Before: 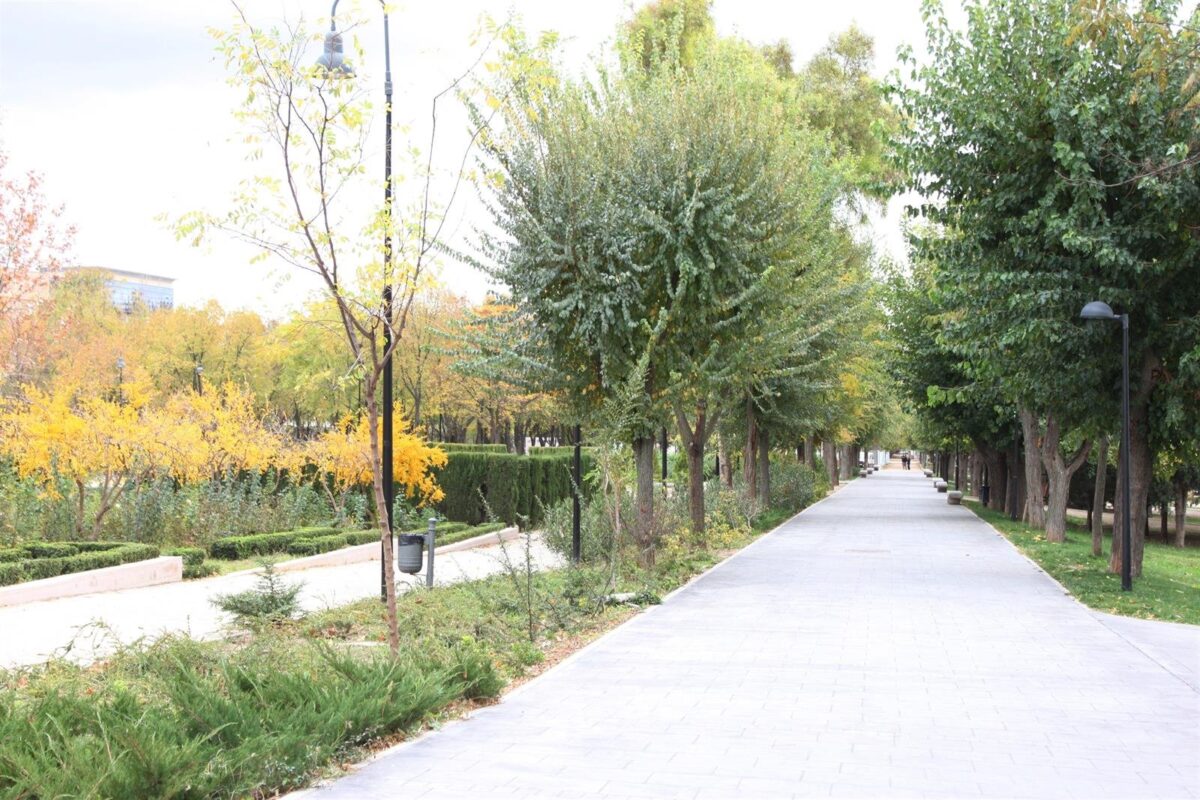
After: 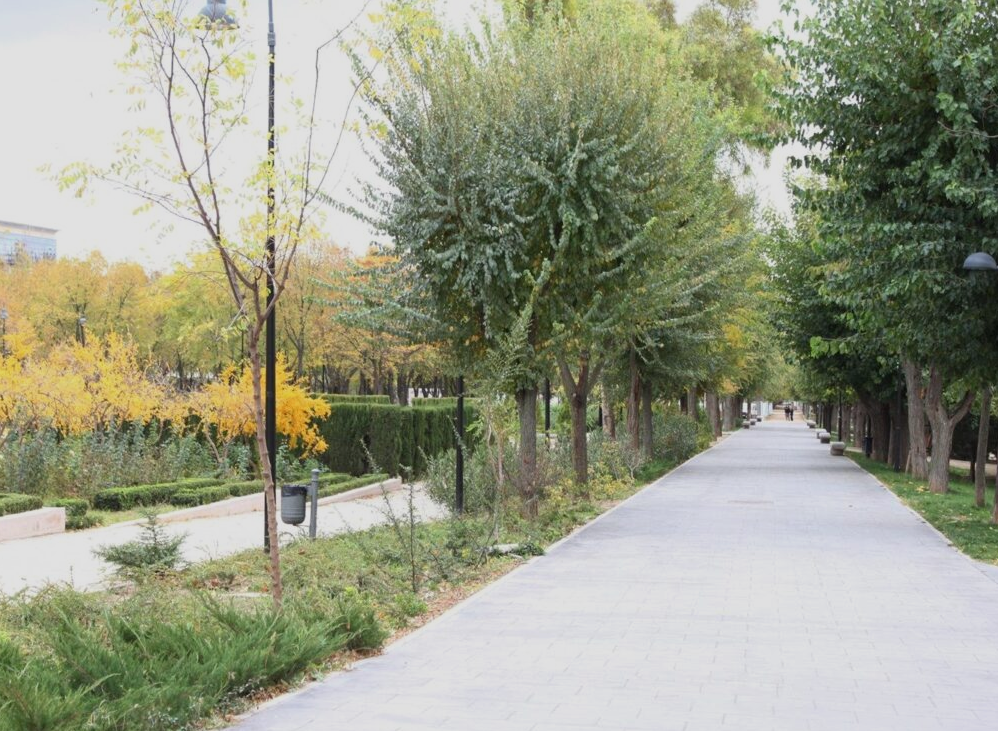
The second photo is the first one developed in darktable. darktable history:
crop: left 9.769%, top 6.224%, right 7.047%, bottom 2.276%
exposure: exposure -0.405 EV, compensate highlight preservation false
